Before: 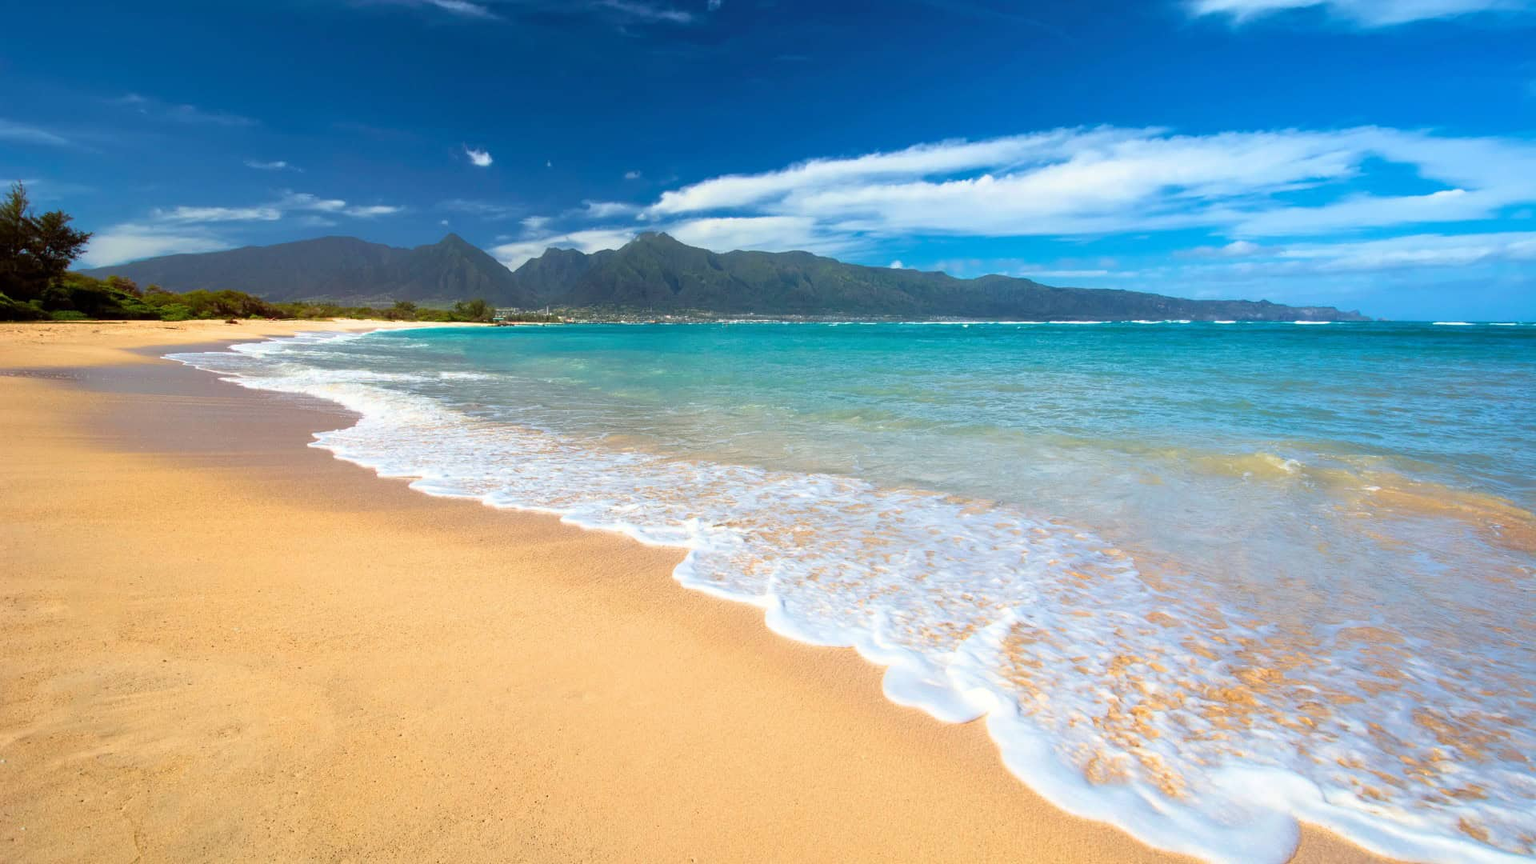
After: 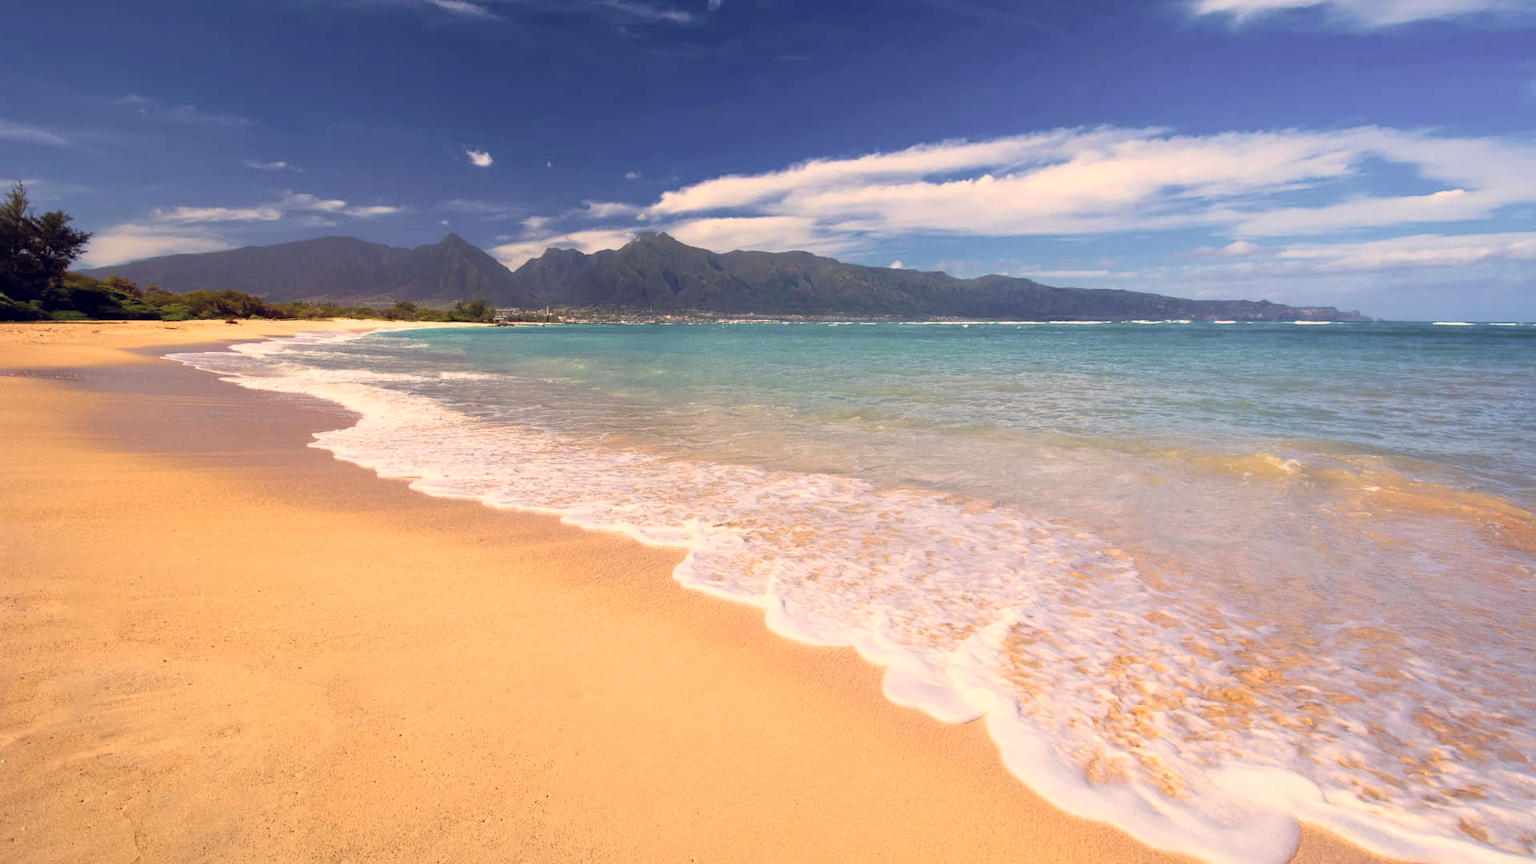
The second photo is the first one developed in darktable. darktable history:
color correction: highlights a* 20.1, highlights b* 27.62, shadows a* 3.41, shadows b* -17.4, saturation 0.763
